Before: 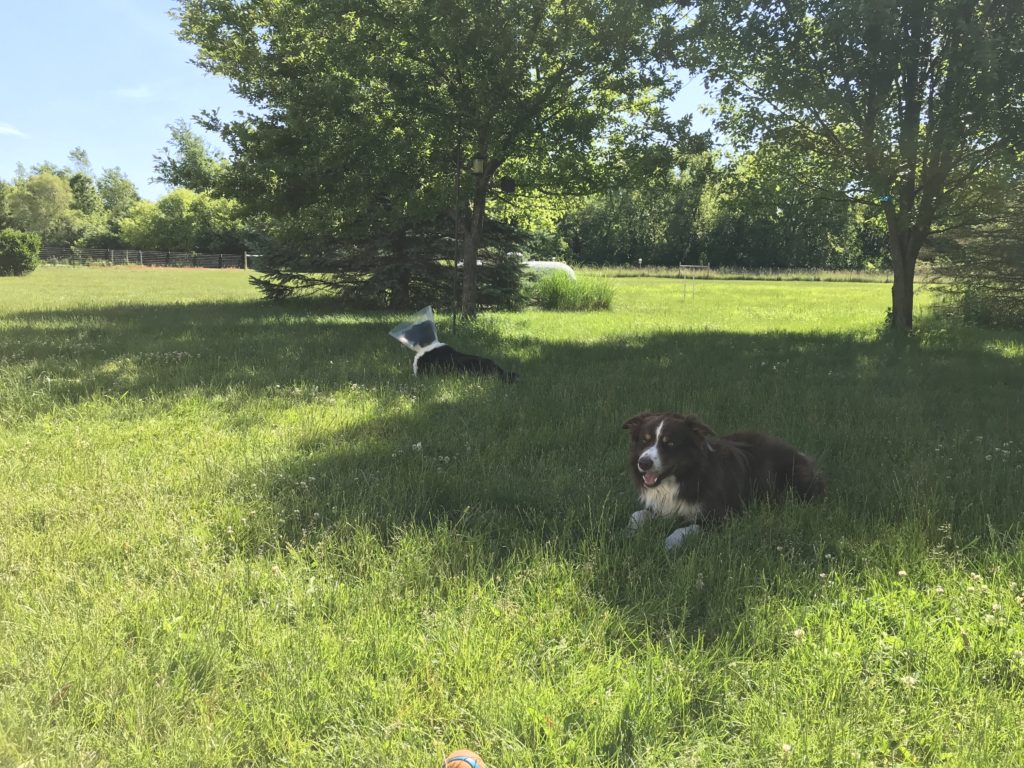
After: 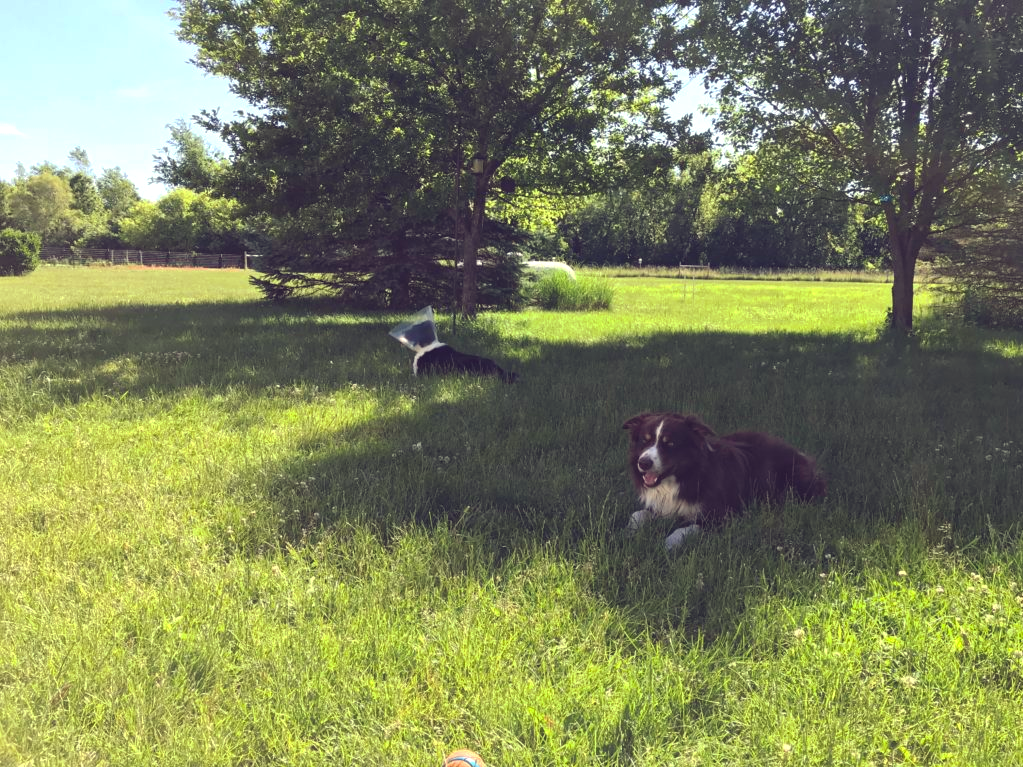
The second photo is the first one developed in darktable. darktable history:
color balance: lift [1.001, 0.997, 0.99, 1.01], gamma [1.007, 1, 0.975, 1.025], gain [1, 1.065, 1.052, 0.935], contrast 13.25%
tone curve: curves: ch0 [(0, 0) (0.003, 0.013) (0.011, 0.018) (0.025, 0.027) (0.044, 0.045) (0.069, 0.068) (0.1, 0.096) (0.136, 0.13) (0.177, 0.168) (0.224, 0.217) (0.277, 0.277) (0.335, 0.338) (0.399, 0.401) (0.468, 0.473) (0.543, 0.544) (0.623, 0.621) (0.709, 0.7) (0.801, 0.781) (0.898, 0.869) (1, 1)], preserve colors none
